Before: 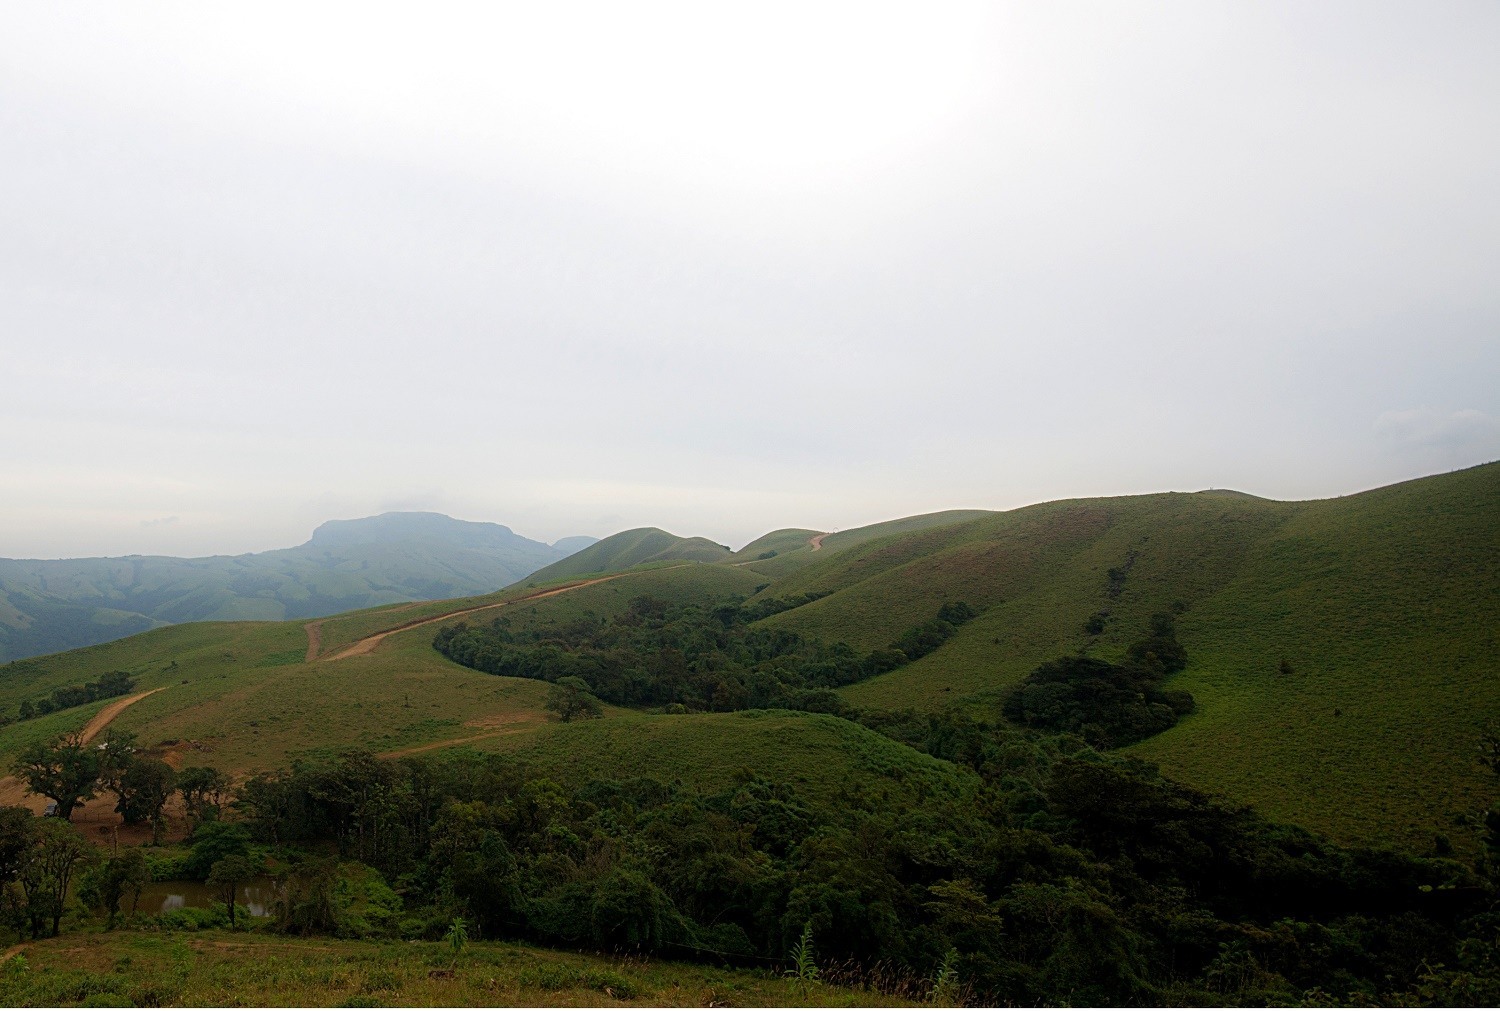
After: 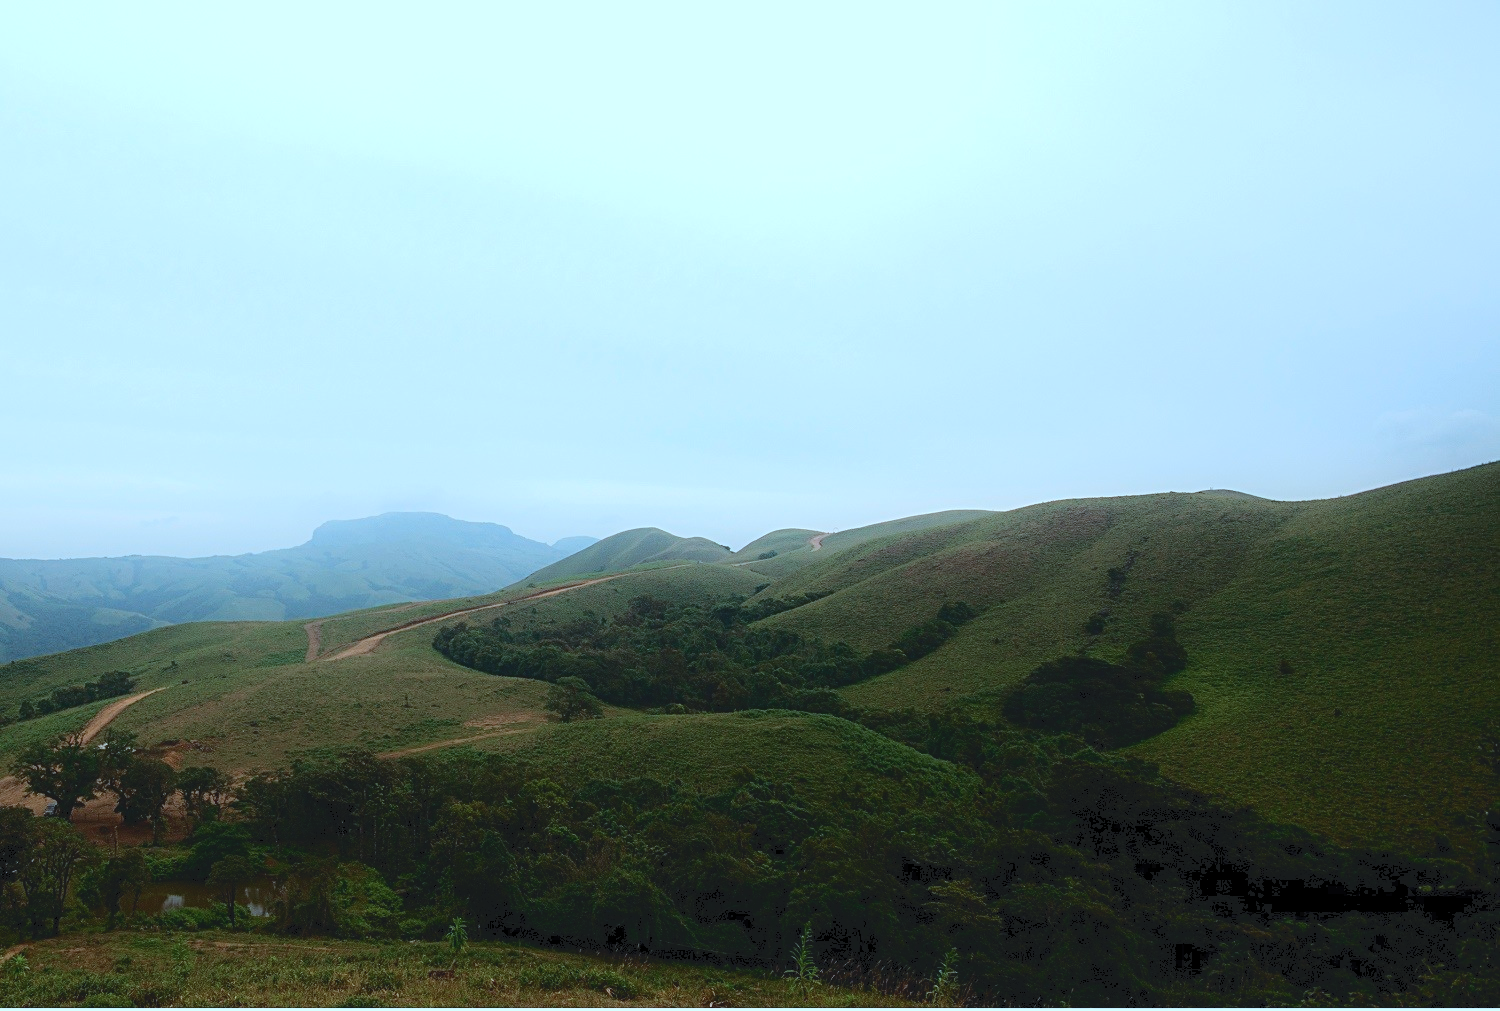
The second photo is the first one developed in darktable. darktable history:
color correction: highlights a* -9.86, highlights b* -21.78
tone curve: curves: ch0 [(0, 0) (0.003, 0.09) (0.011, 0.095) (0.025, 0.097) (0.044, 0.108) (0.069, 0.117) (0.1, 0.129) (0.136, 0.151) (0.177, 0.185) (0.224, 0.229) (0.277, 0.299) (0.335, 0.379) (0.399, 0.469) (0.468, 0.55) (0.543, 0.629) (0.623, 0.702) (0.709, 0.775) (0.801, 0.85) (0.898, 0.91) (1, 1)], color space Lab, independent channels, preserve colors none
